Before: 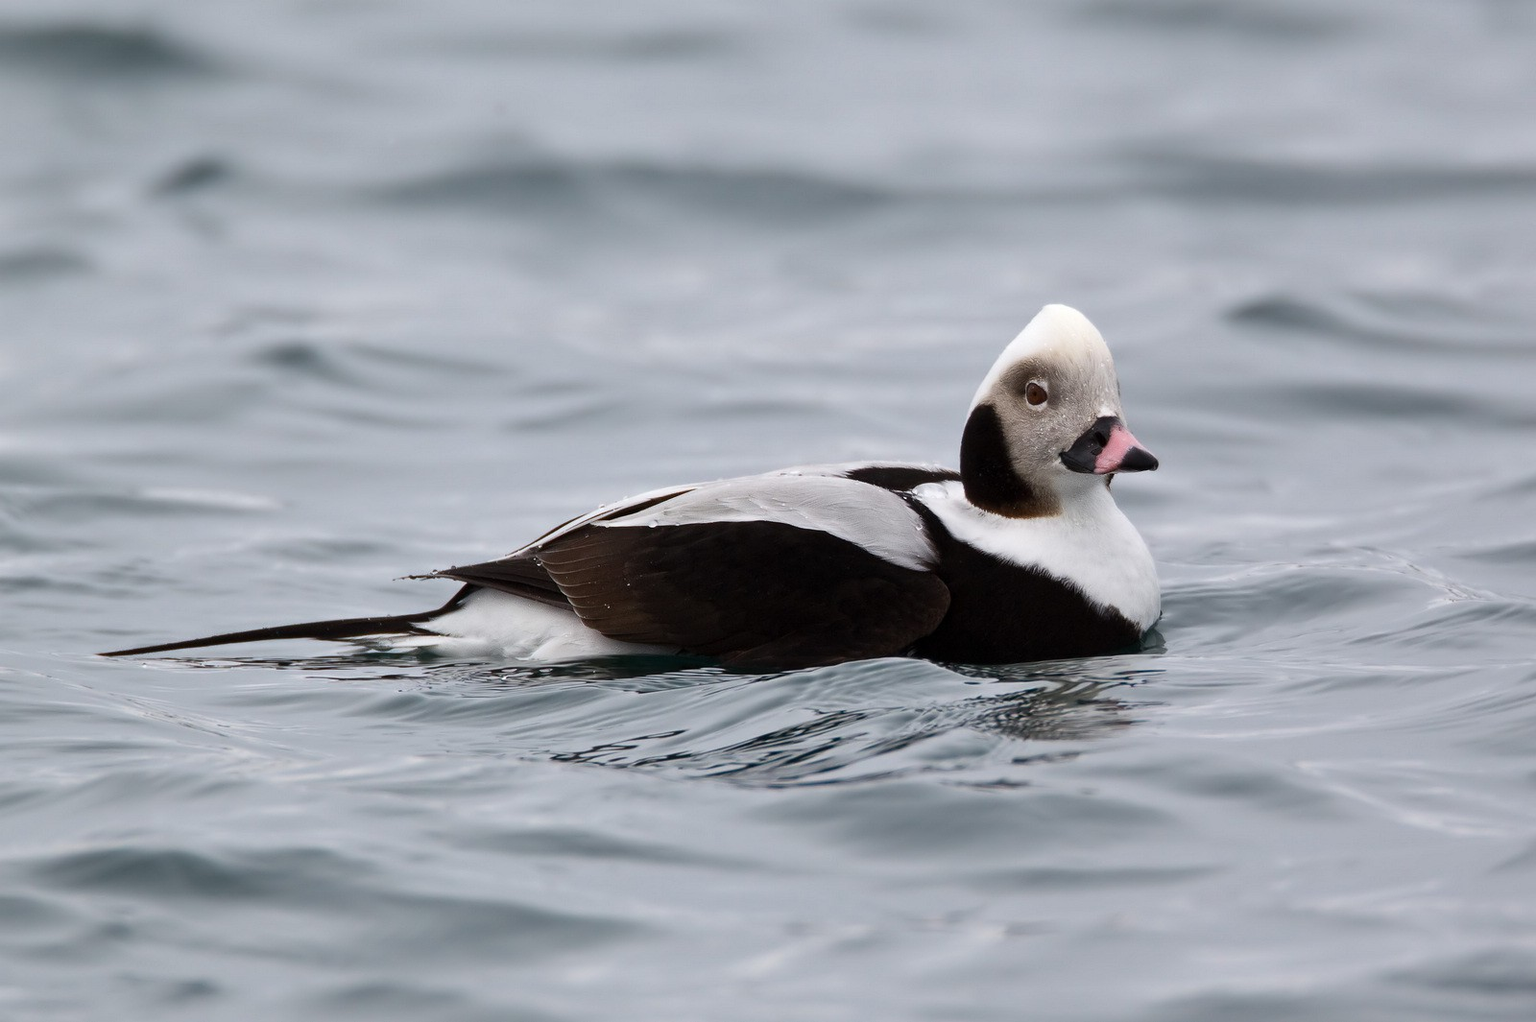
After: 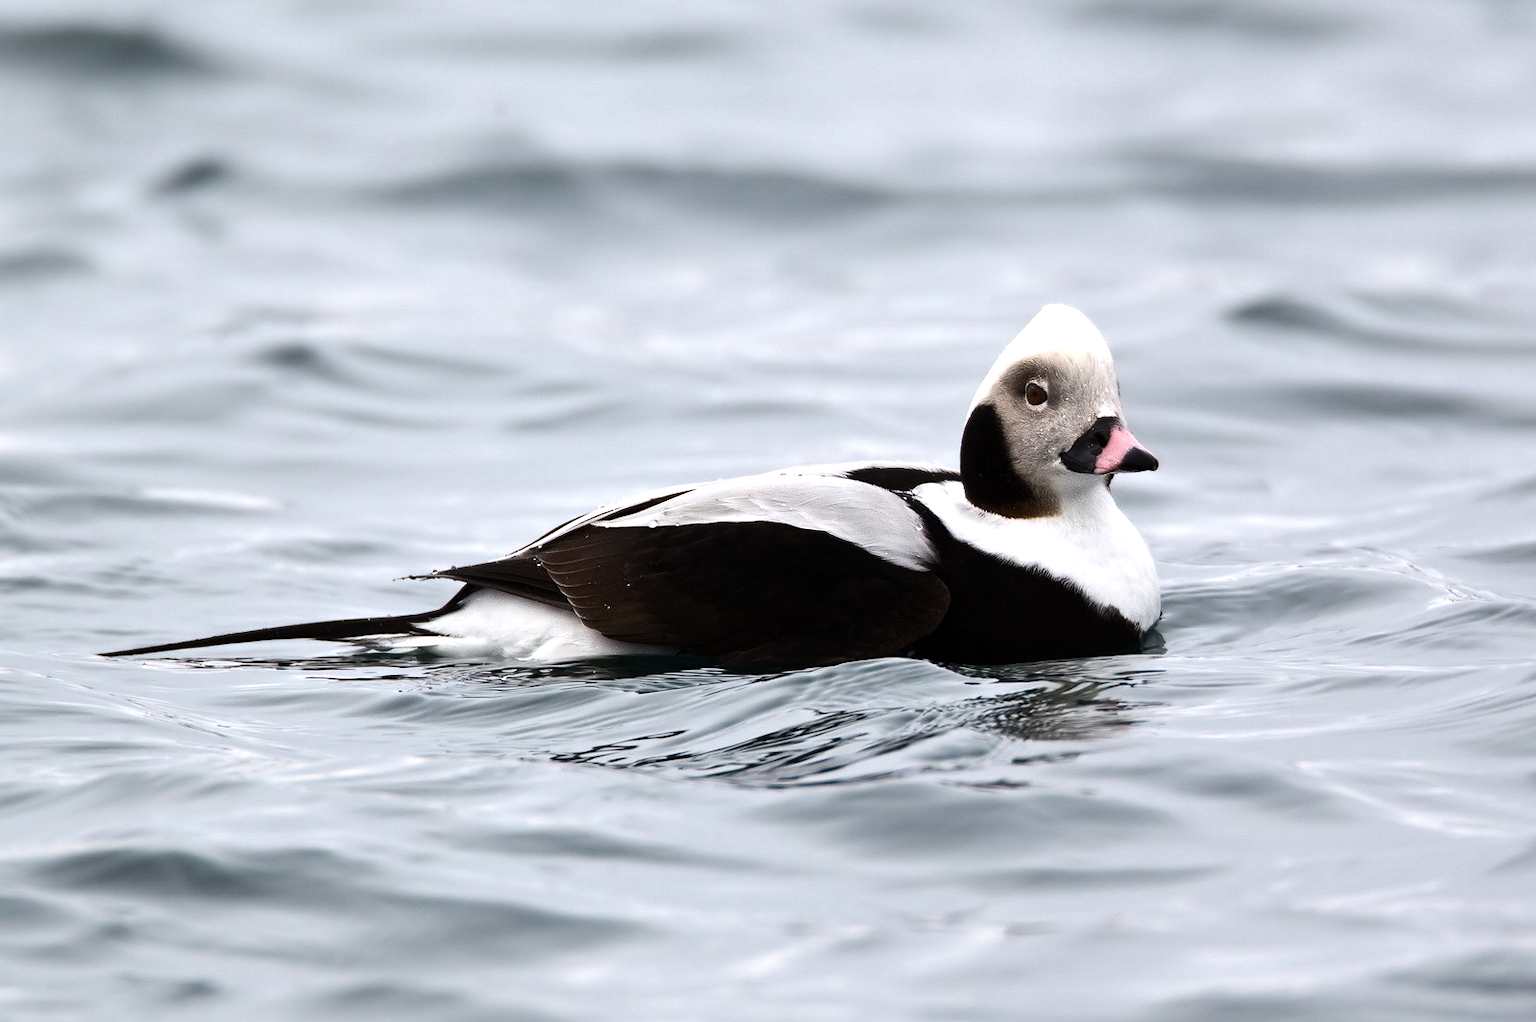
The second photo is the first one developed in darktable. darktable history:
tone equalizer: -8 EV -0.789 EV, -7 EV -0.718 EV, -6 EV -0.58 EV, -5 EV -0.374 EV, -3 EV 0.369 EV, -2 EV 0.6 EV, -1 EV 0.701 EV, +0 EV 0.735 EV, edges refinement/feathering 500, mask exposure compensation -1.57 EV, preserve details no
